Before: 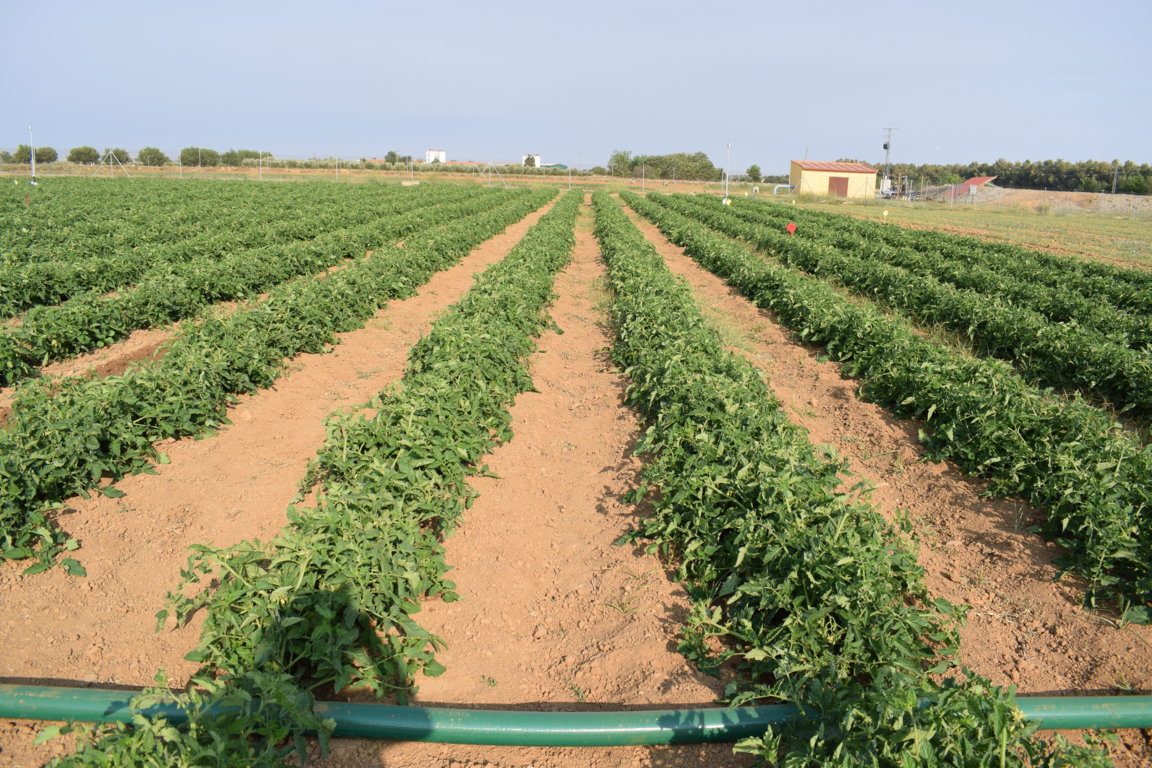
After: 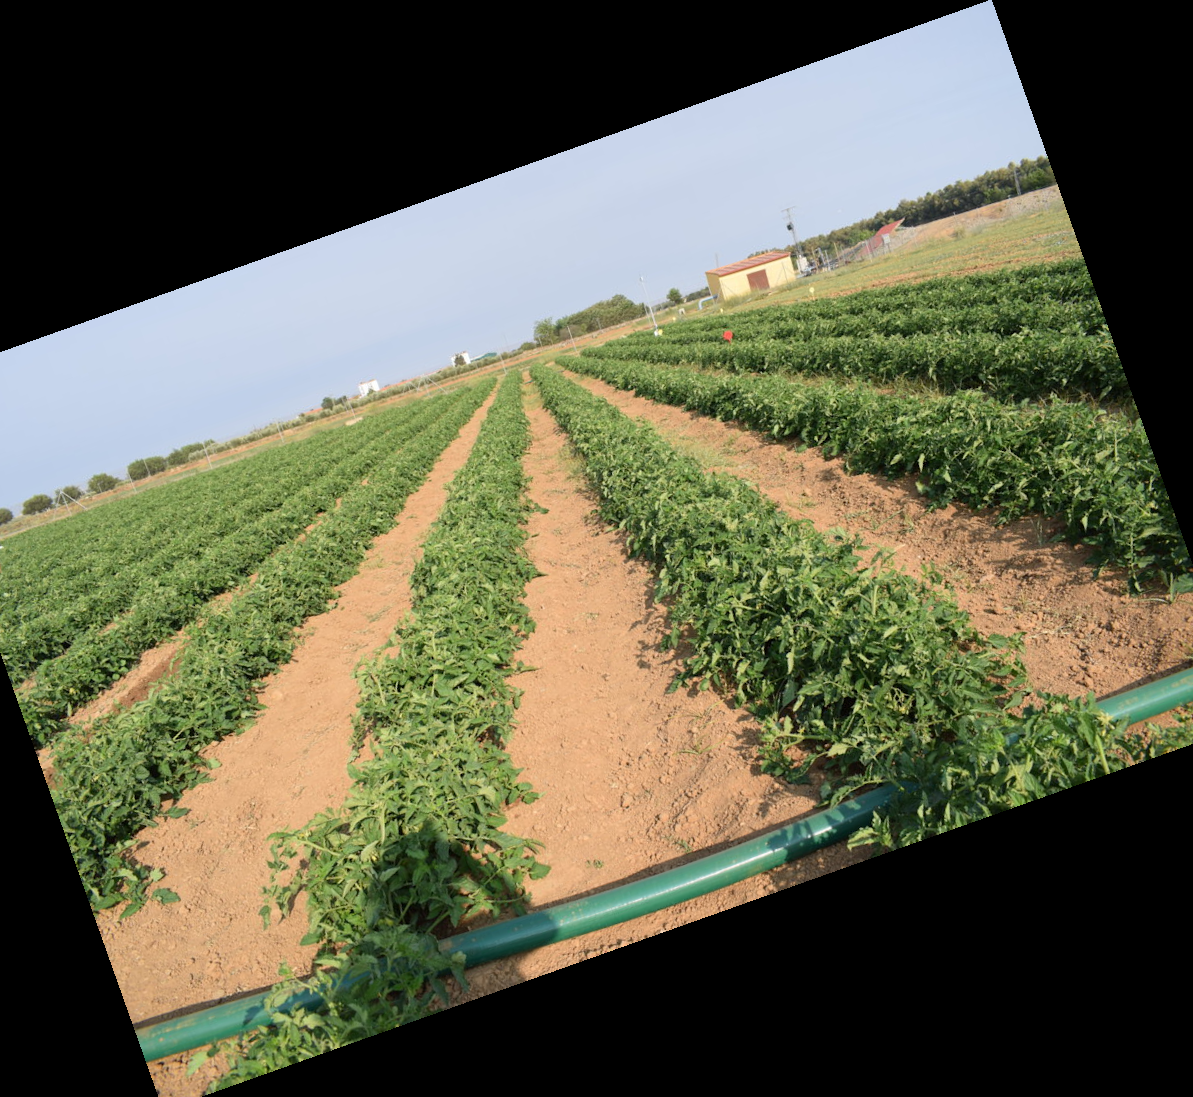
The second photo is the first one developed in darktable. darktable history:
crop and rotate: angle 19.59°, left 7%, right 4.149%, bottom 1.108%
